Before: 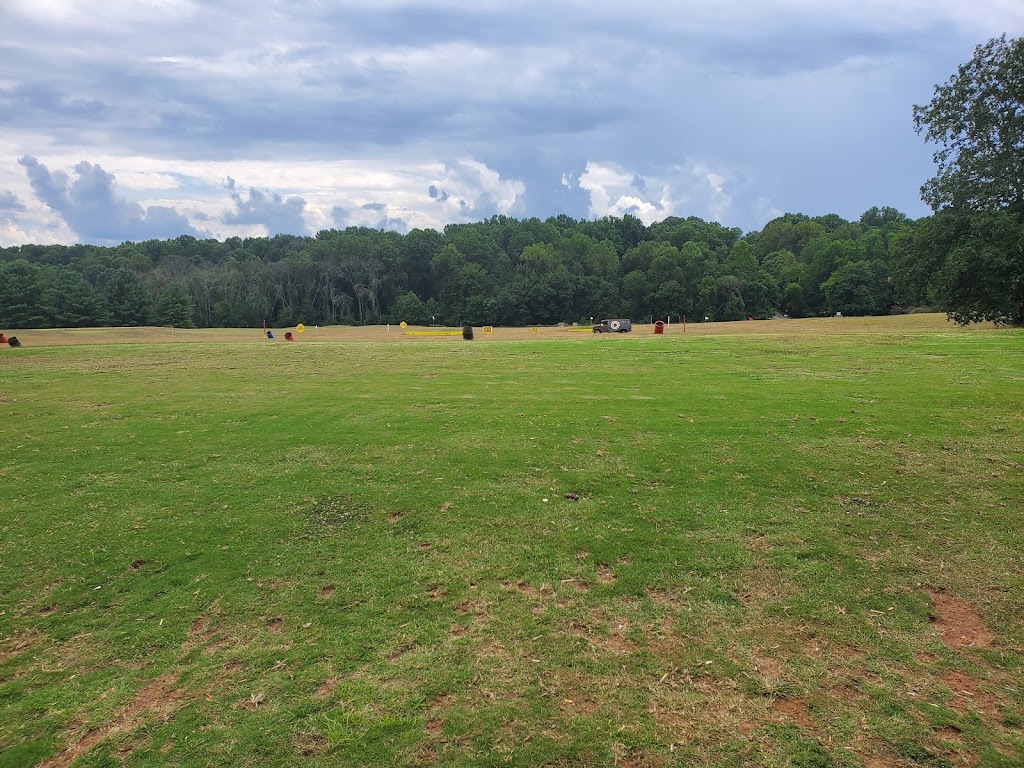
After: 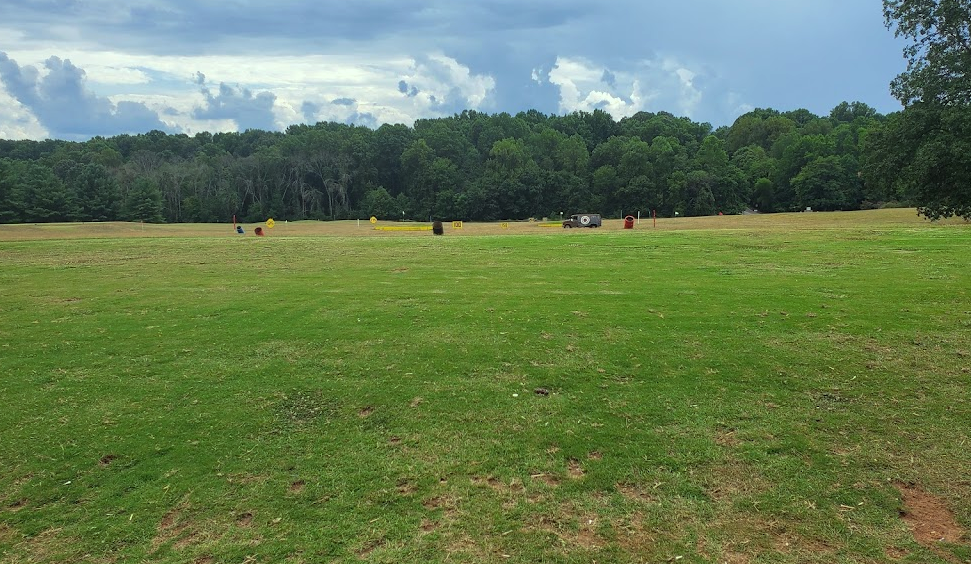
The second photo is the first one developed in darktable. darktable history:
crop and rotate: left 2.964%, top 13.791%, right 2.142%, bottom 12.734%
contrast brightness saturation: contrast 0.051
base curve: curves: ch0 [(0, 0) (0.303, 0.277) (1, 1)], preserve colors none
color correction: highlights a* -7.93, highlights b* 3.11
